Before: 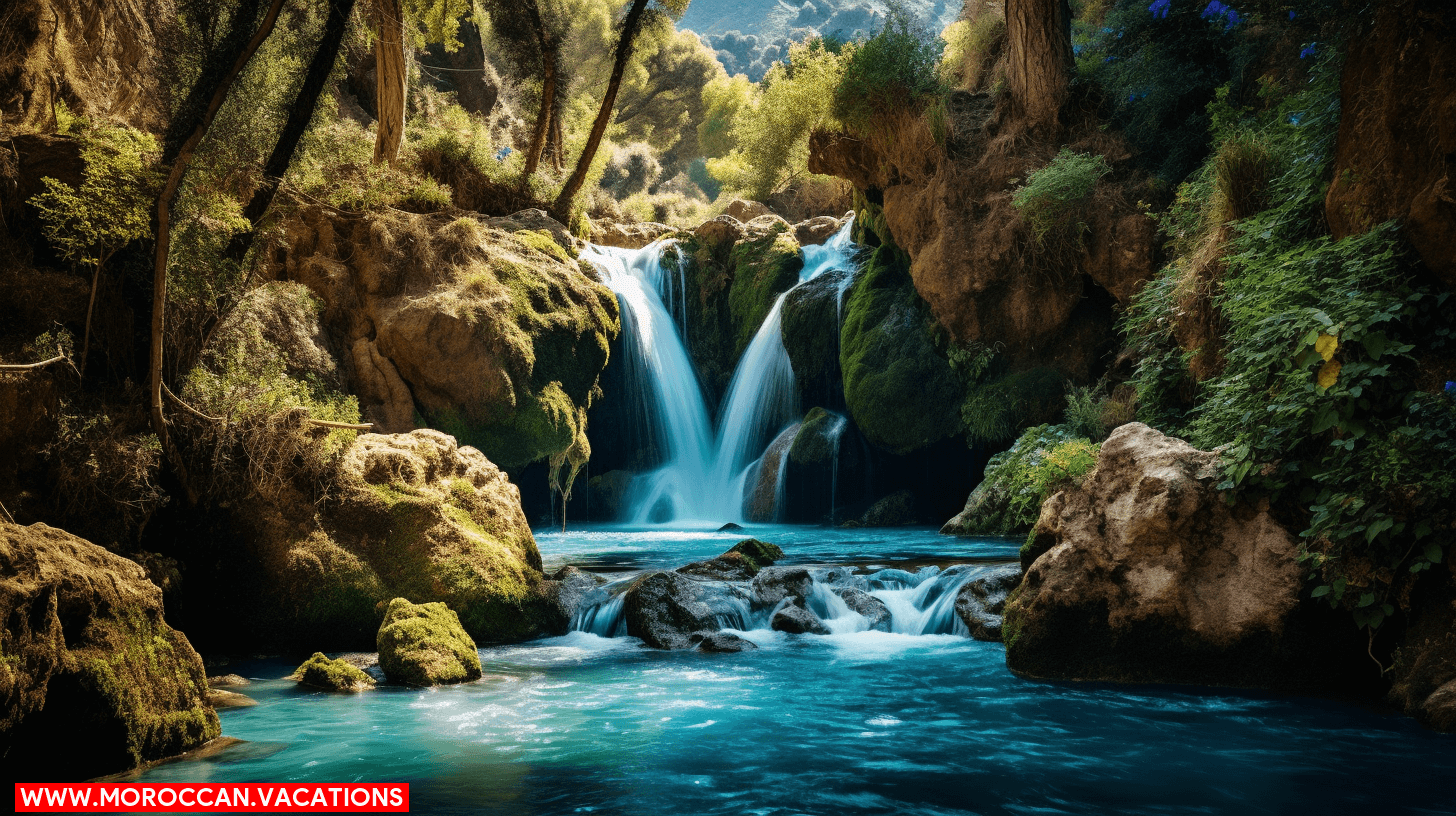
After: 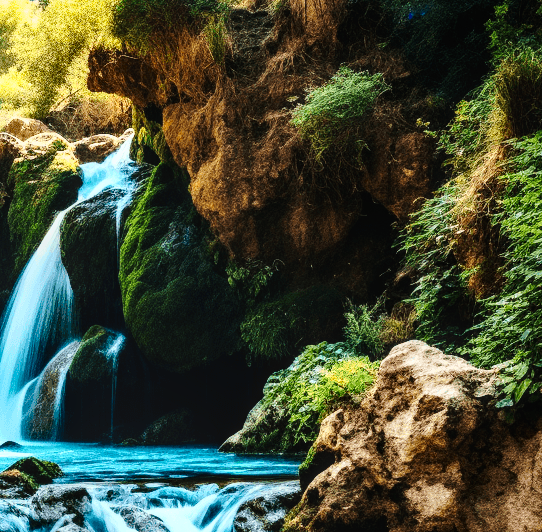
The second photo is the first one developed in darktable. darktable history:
crop and rotate: left 49.576%, top 10.121%, right 13.174%, bottom 24.648%
shadows and highlights: shadows 24.89, highlights -48.13, soften with gaussian
local contrast: on, module defaults
tone equalizer: -8 EV -0.767 EV, -7 EV -0.732 EV, -6 EV -0.637 EV, -5 EV -0.411 EV, -3 EV 0.386 EV, -2 EV 0.6 EV, -1 EV 0.687 EV, +0 EV 0.778 EV
contrast brightness saturation: contrast 0.226, brightness 0.103, saturation 0.288
tone curve: curves: ch0 [(0, 0) (0.003, 0.015) (0.011, 0.019) (0.025, 0.026) (0.044, 0.041) (0.069, 0.057) (0.1, 0.085) (0.136, 0.116) (0.177, 0.158) (0.224, 0.215) (0.277, 0.286) (0.335, 0.367) (0.399, 0.452) (0.468, 0.534) (0.543, 0.612) (0.623, 0.698) (0.709, 0.775) (0.801, 0.858) (0.898, 0.928) (1, 1)], preserve colors none
